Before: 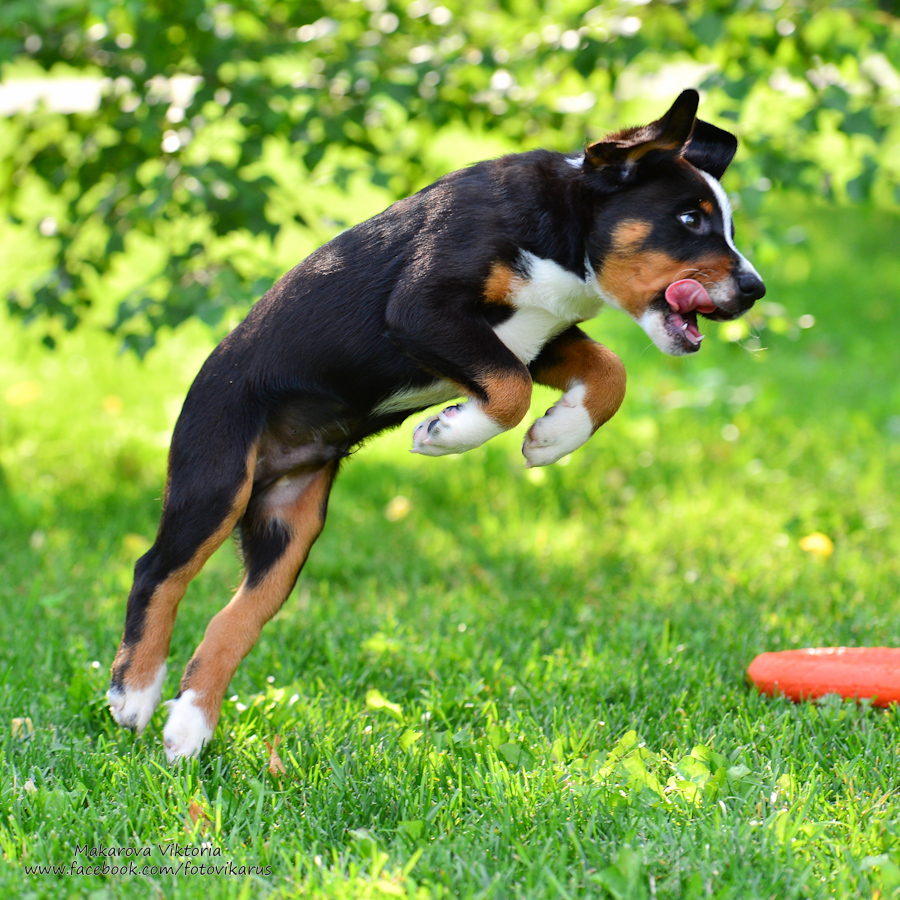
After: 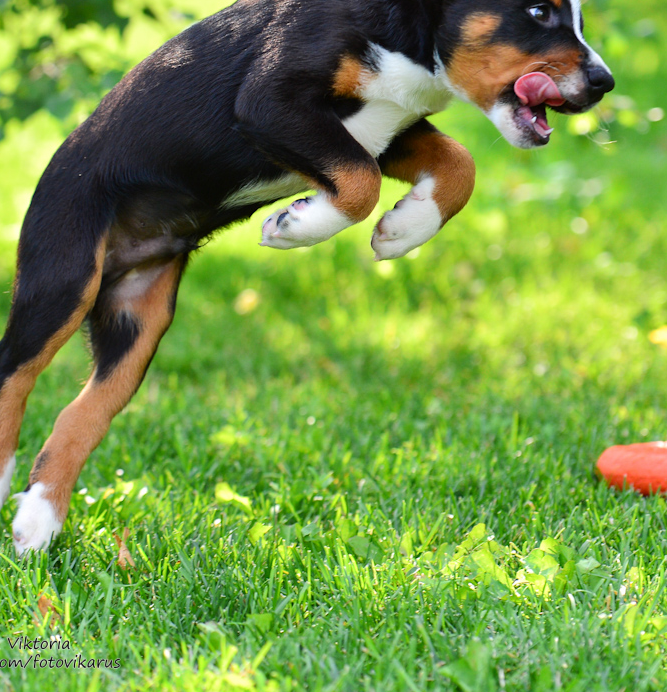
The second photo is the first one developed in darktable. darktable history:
crop: left 16.87%, top 23.105%, right 8.935%
